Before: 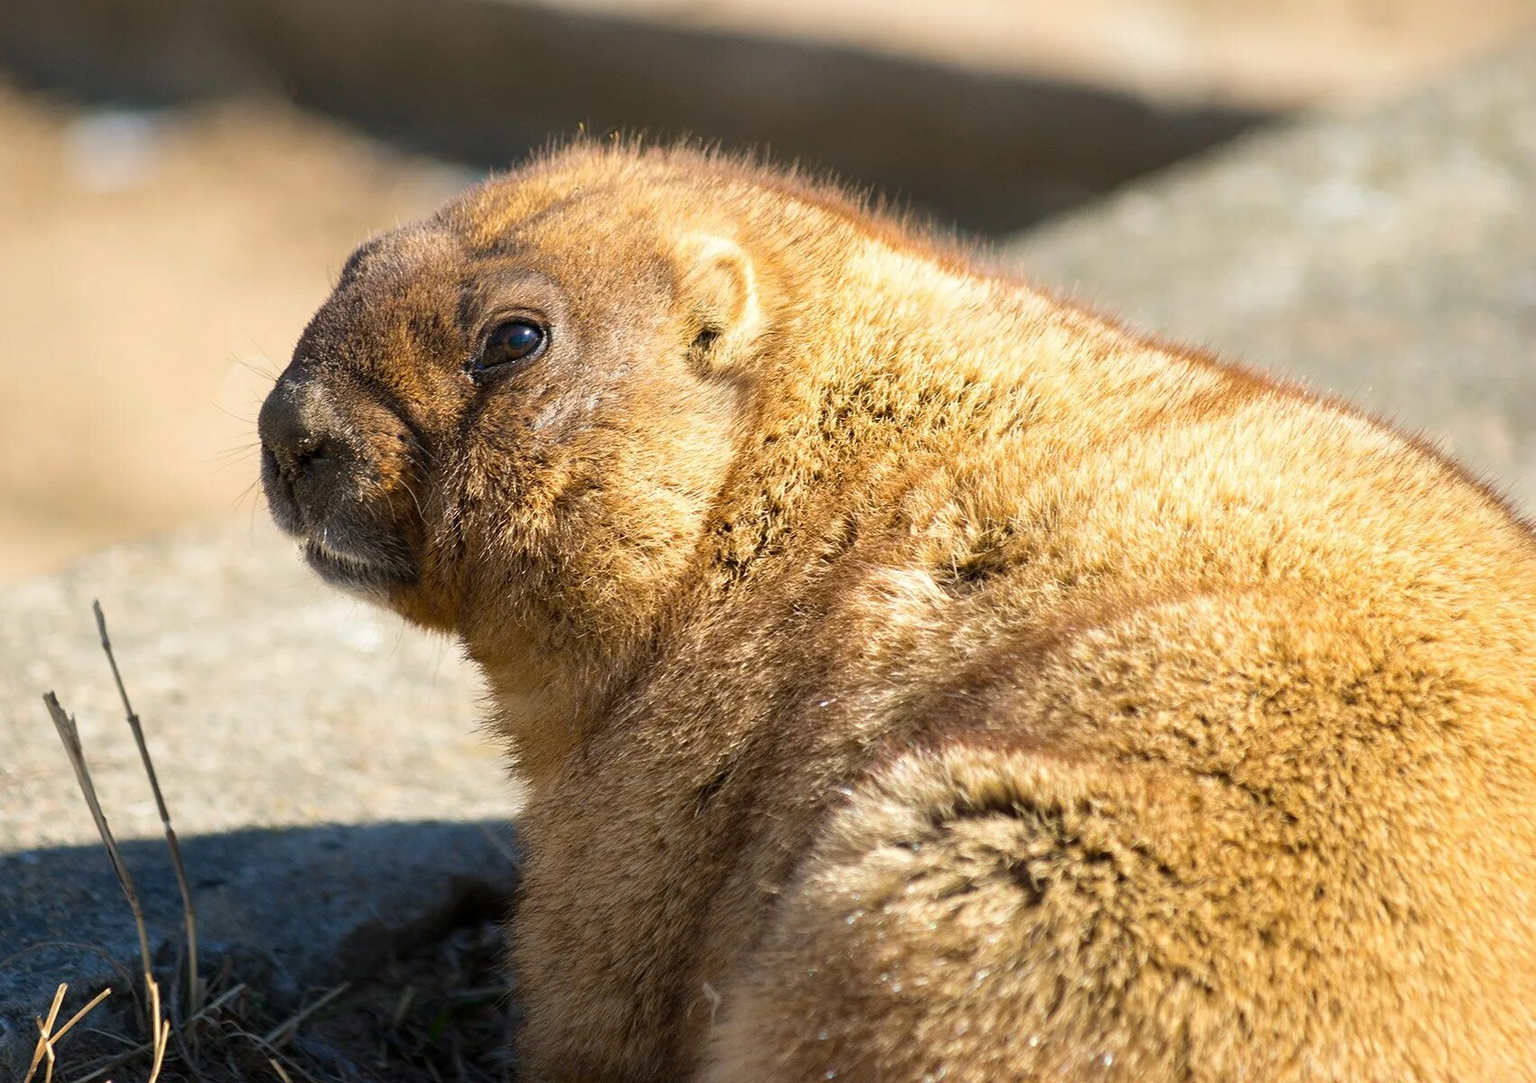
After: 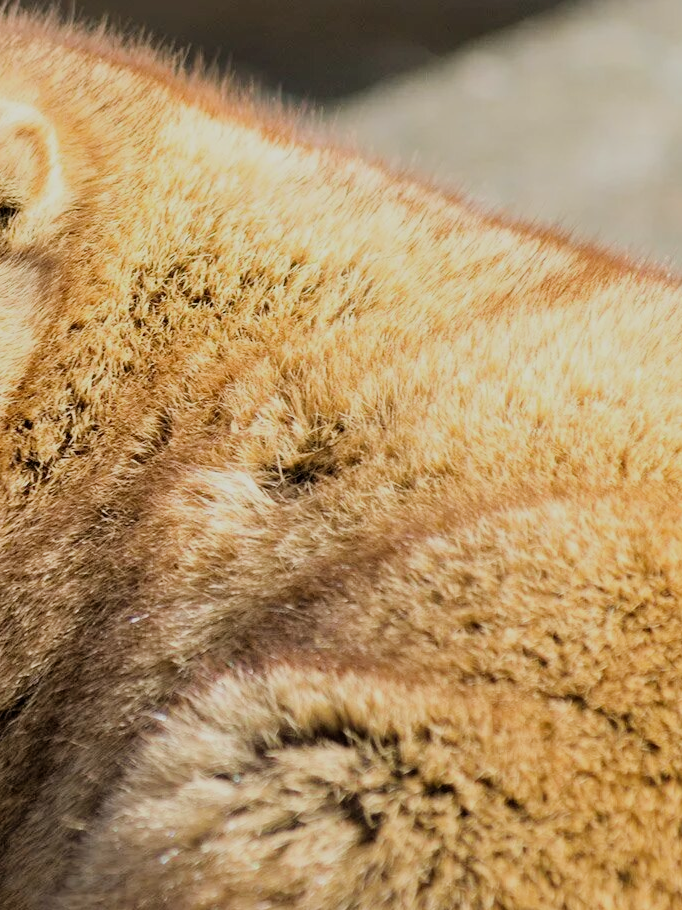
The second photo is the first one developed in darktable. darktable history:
crop: left 45.721%, top 13.393%, right 14.118%, bottom 10.01%
filmic rgb: black relative exposure -7.65 EV, white relative exposure 4.56 EV, hardness 3.61
